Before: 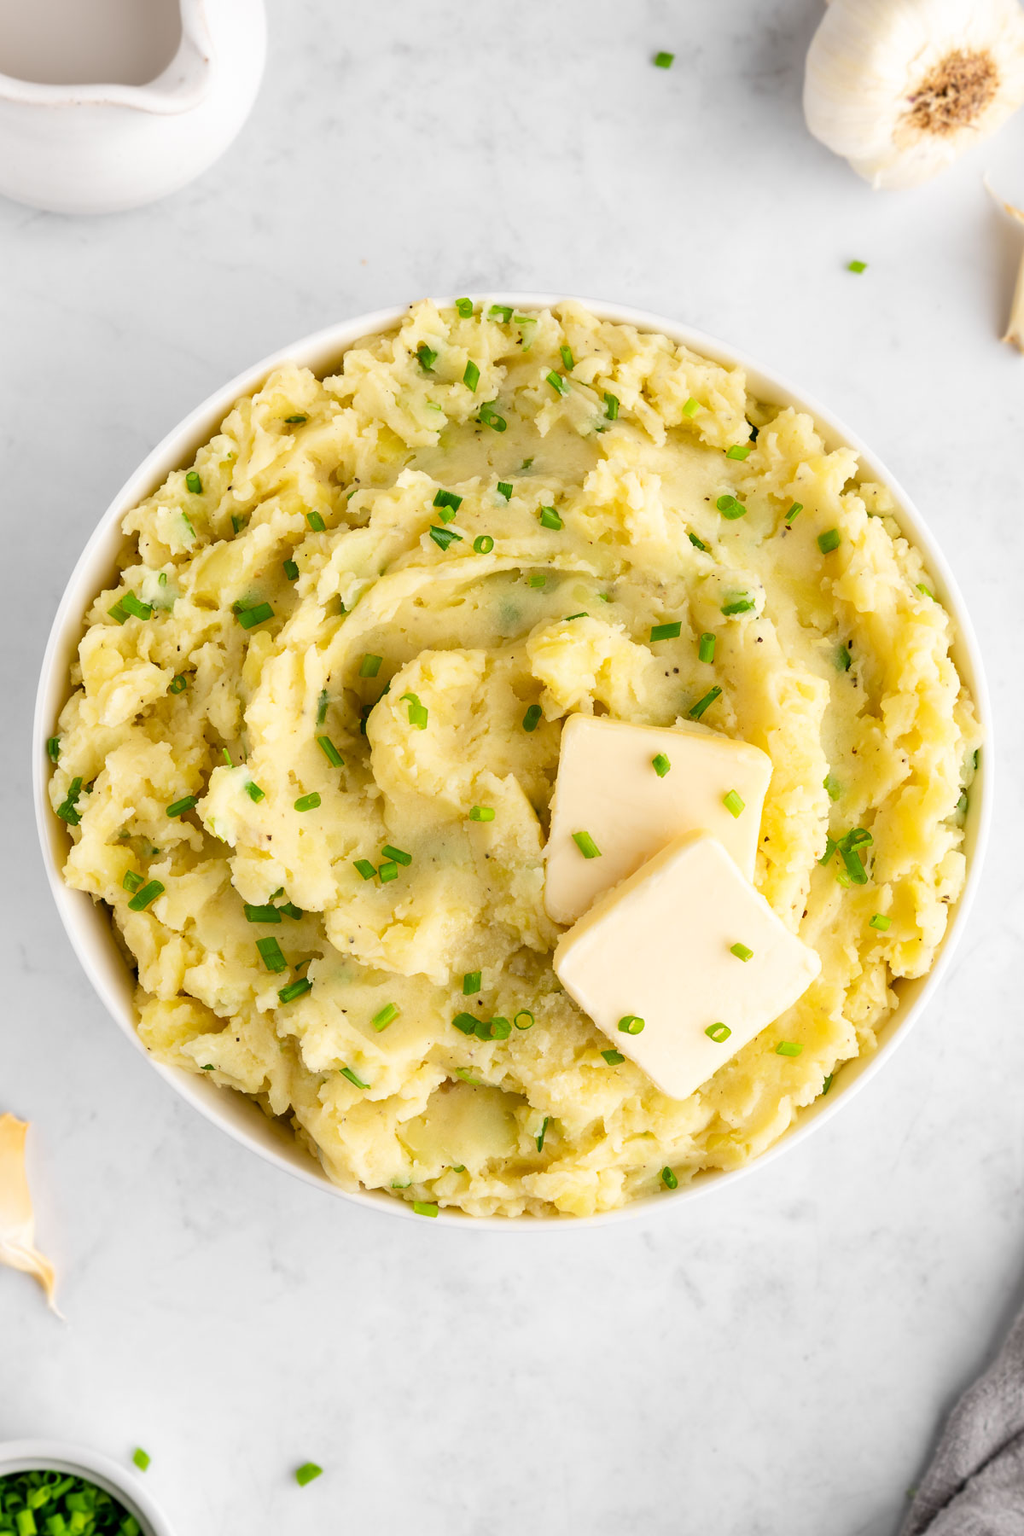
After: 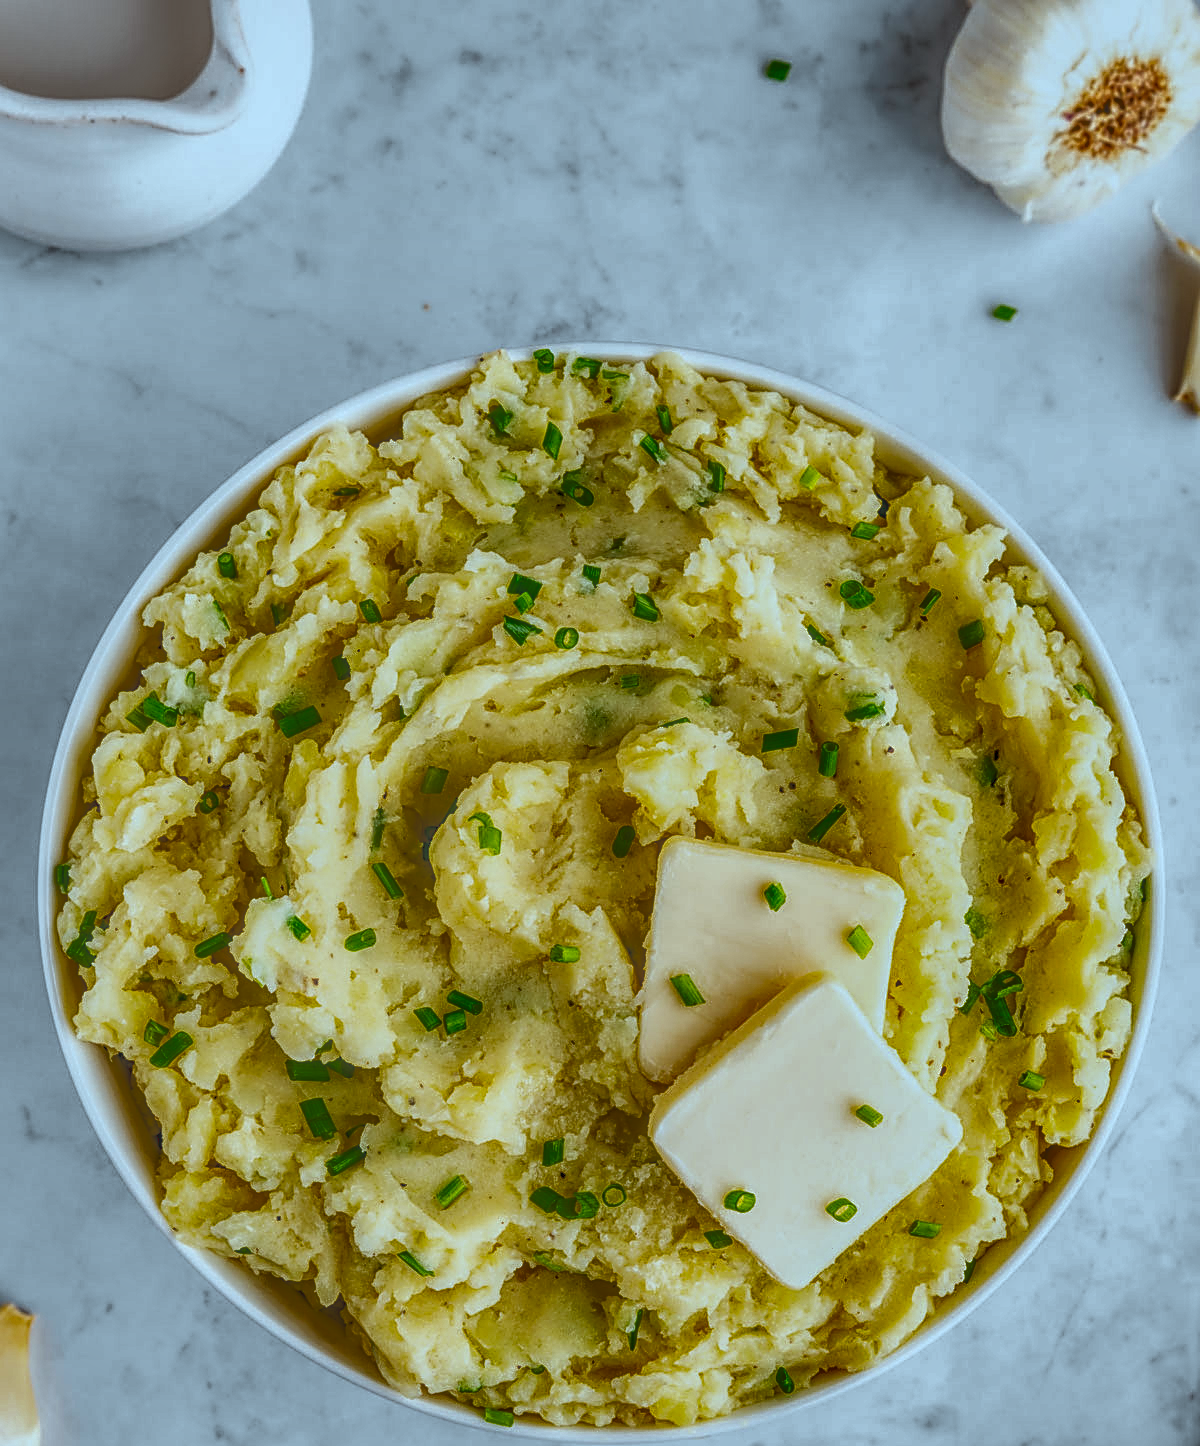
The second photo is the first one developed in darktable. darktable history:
color balance rgb: linear chroma grading › global chroma 8.12%, perceptual saturation grading › global saturation 9.07%, perceptual saturation grading › highlights -13.84%, perceptual saturation grading › mid-tones 14.88%, perceptual saturation grading › shadows 22.8%, perceptual brilliance grading › highlights 2.61%, global vibrance 12.07%
crop: bottom 19.644%
tone curve: curves: ch0 [(0, 0) (0.003, 0.144) (0.011, 0.149) (0.025, 0.159) (0.044, 0.183) (0.069, 0.207) (0.1, 0.236) (0.136, 0.269) (0.177, 0.303) (0.224, 0.339) (0.277, 0.38) (0.335, 0.428) (0.399, 0.478) (0.468, 0.539) (0.543, 0.604) (0.623, 0.679) (0.709, 0.755) (0.801, 0.836) (0.898, 0.918) (1, 1)], preserve colors none
local contrast: highlights 20%, shadows 30%, detail 200%, midtone range 0.2
shadows and highlights: shadows 80.73, white point adjustment -9.07, highlights -61.46, soften with gaussian
sharpen: radius 2.676, amount 0.669
exposure: black level correction -0.005, exposure 0.054 EV, compensate highlight preservation false
color correction: highlights a* -10.69, highlights b* -19.19
